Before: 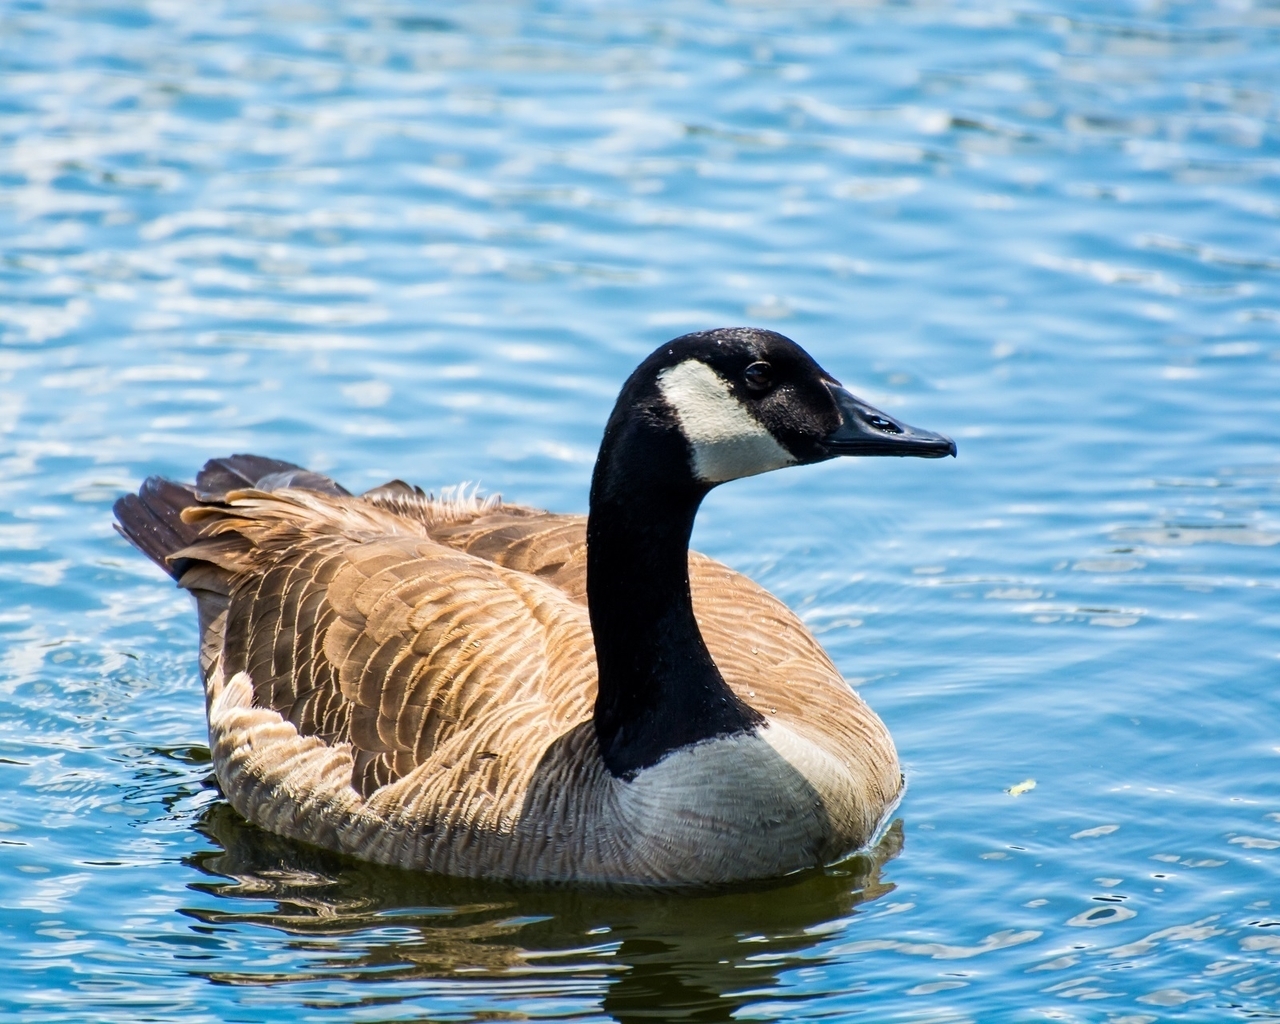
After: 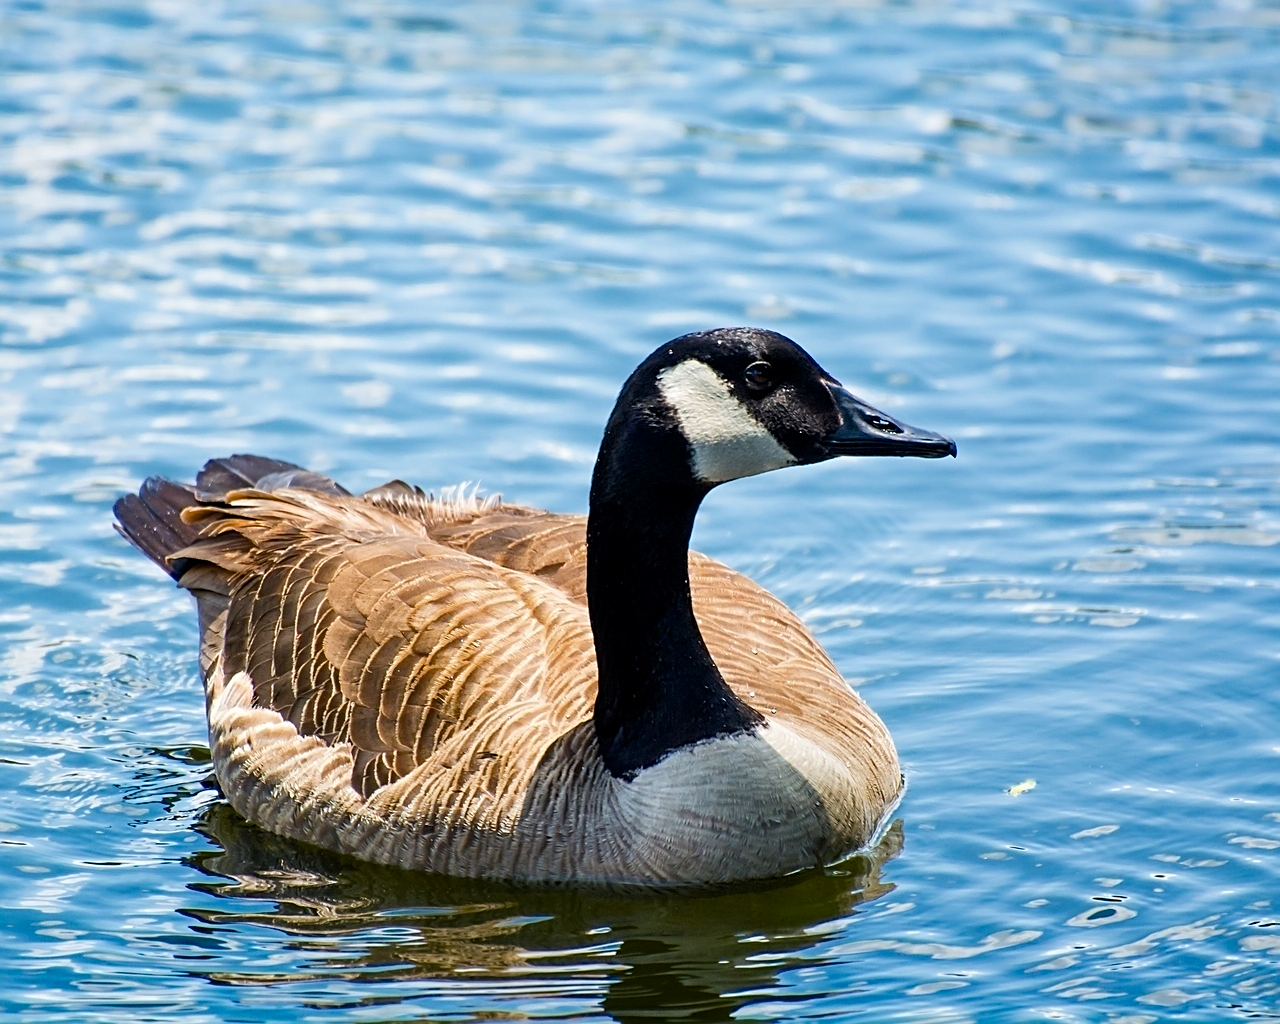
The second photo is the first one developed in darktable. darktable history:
exposure: compensate highlight preservation false
color balance rgb: linear chroma grading › shadows -2.029%, linear chroma grading › highlights -14.666%, linear chroma grading › global chroma -9.691%, linear chroma grading › mid-tones -9.774%, perceptual saturation grading › global saturation 30.316%, perceptual brilliance grading › mid-tones 9.936%, perceptual brilliance grading › shadows 15.81%, global vibrance 1.24%, saturation formula JzAzBz (2021)
sharpen: on, module defaults
